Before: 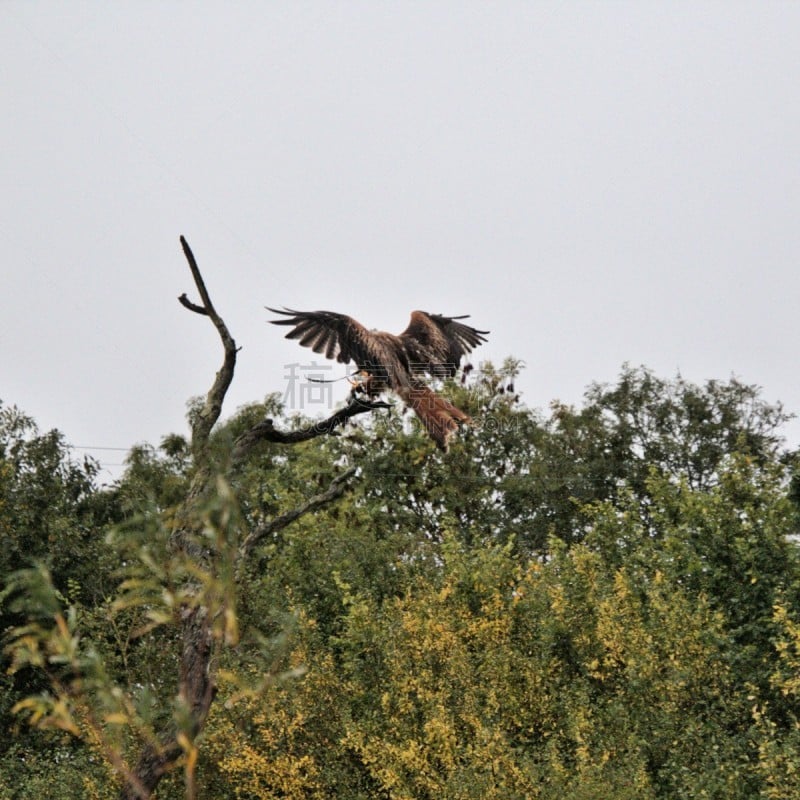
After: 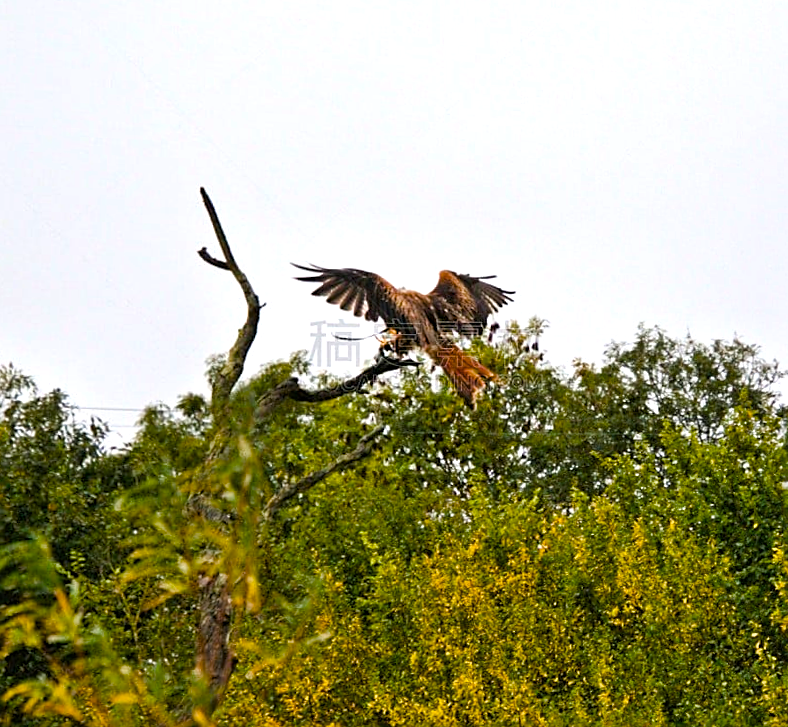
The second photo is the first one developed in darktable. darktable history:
sharpen: on, module defaults
tone equalizer: on, module defaults
rotate and perspective: rotation -0.013°, lens shift (vertical) -0.027, lens shift (horizontal) 0.178, crop left 0.016, crop right 0.989, crop top 0.082, crop bottom 0.918
color balance rgb: linear chroma grading › shadows 10%, linear chroma grading › highlights 10%, linear chroma grading › global chroma 15%, linear chroma grading › mid-tones 15%, perceptual saturation grading › global saturation 40%, perceptual saturation grading › highlights -25%, perceptual saturation grading › mid-tones 35%, perceptual saturation grading › shadows 35%, perceptual brilliance grading › global brilliance 11.29%, global vibrance 11.29%
